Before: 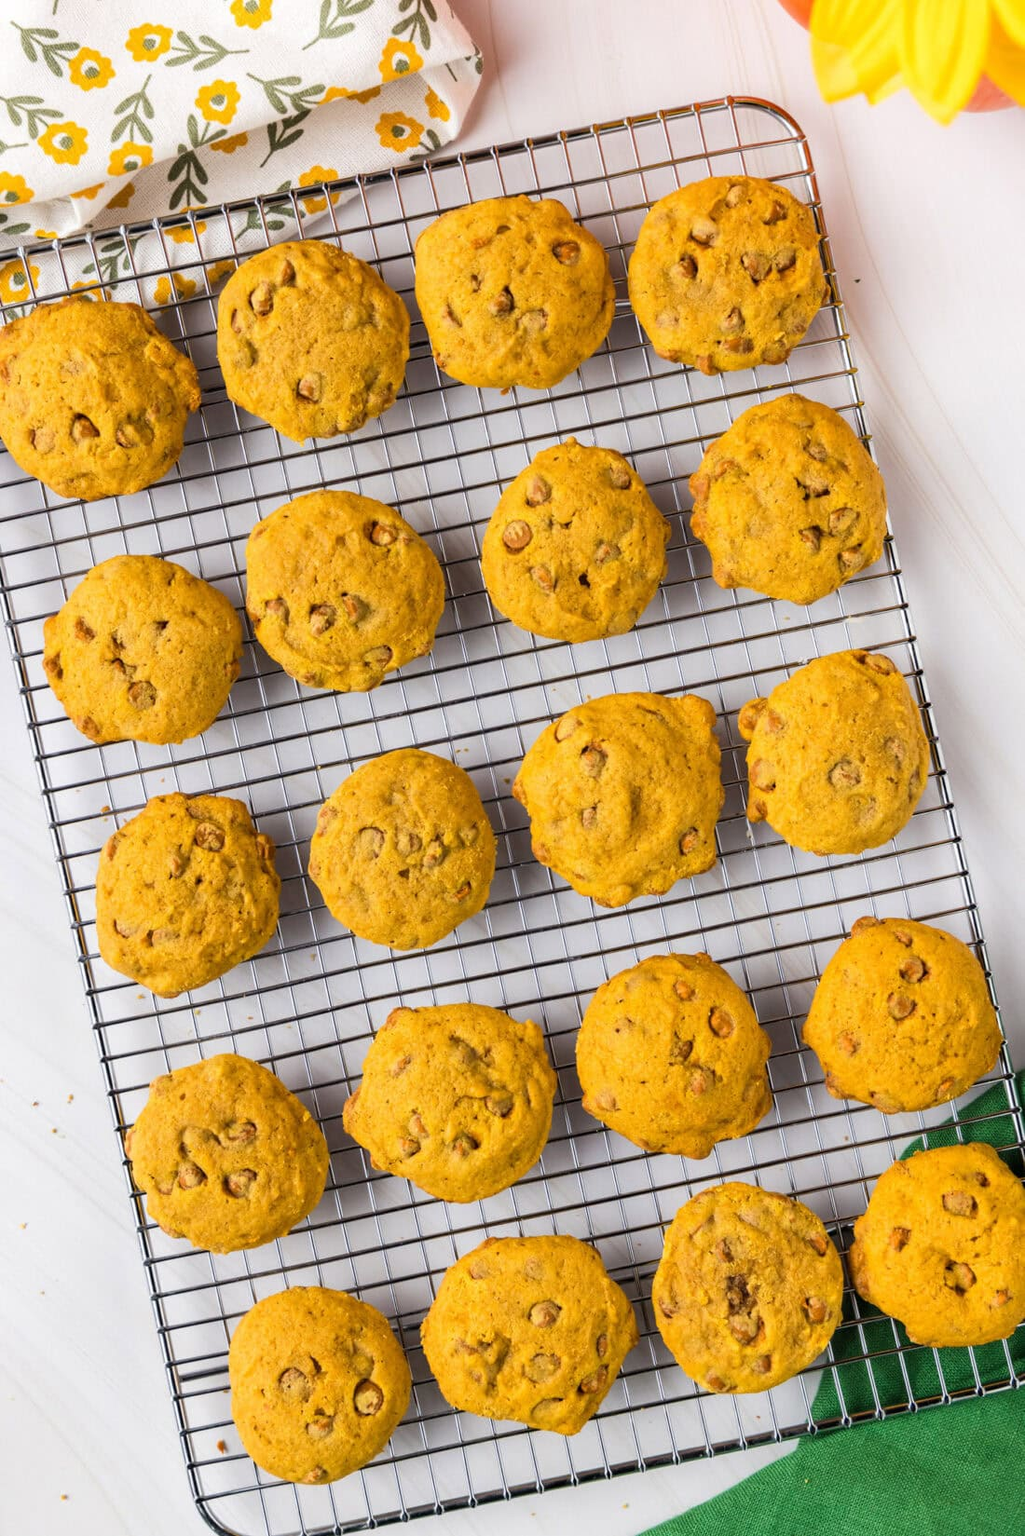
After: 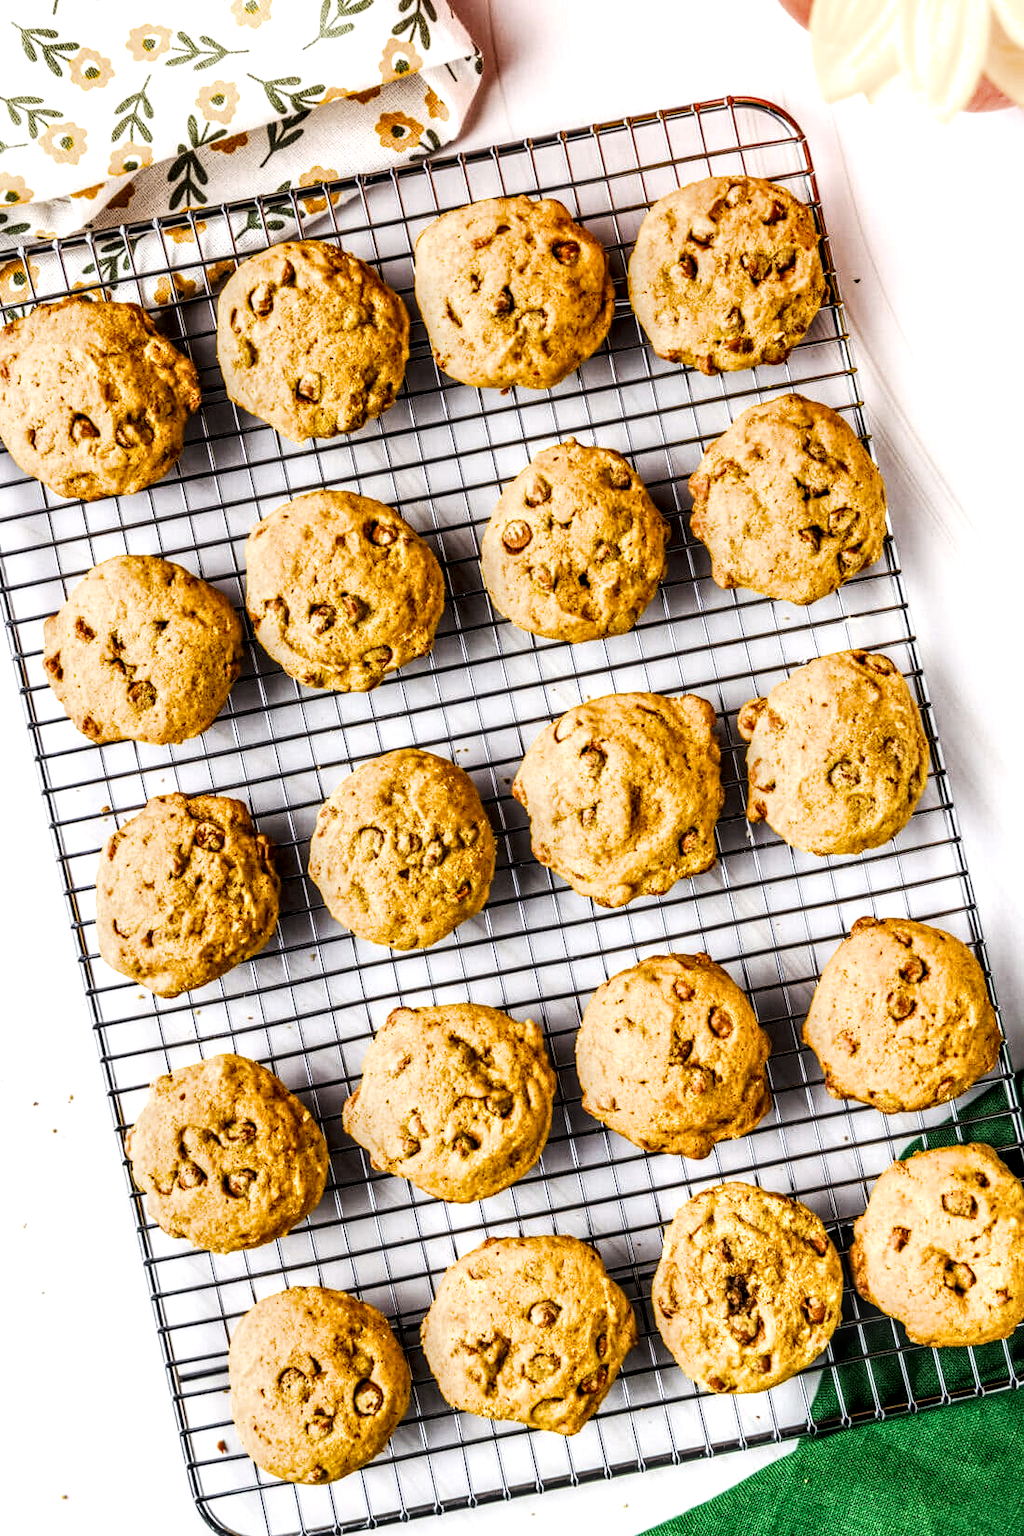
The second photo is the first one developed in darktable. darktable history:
local contrast: highlights 5%, shadows 4%, detail 182%
filmic rgb: black relative exposure -7.99 EV, white relative exposure 2.19 EV, threshold 5.97 EV, hardness 6.9, color science v6 (2022), enable highlight reconstruction true
tone curve: curves: ch0 [(0, 0) (0.003, 0.012) (0.011, 0.015) (0.025, 0.02) (0.044, 0.032) (0.069, 0.044) (0.1, 0.063) (0.136, 0.085) (0.177, 0.121) (0.224, 0.159) (0.277, 0.207) (0.335, 0.261) (0.399, 0.328) (0.468, 0.41) (0.543, 0.506) (0.623, 0.609) (0.709, 0.719) (0.801, 0.82) (0.898, 0.907) (1, 1)], preserve colors none
